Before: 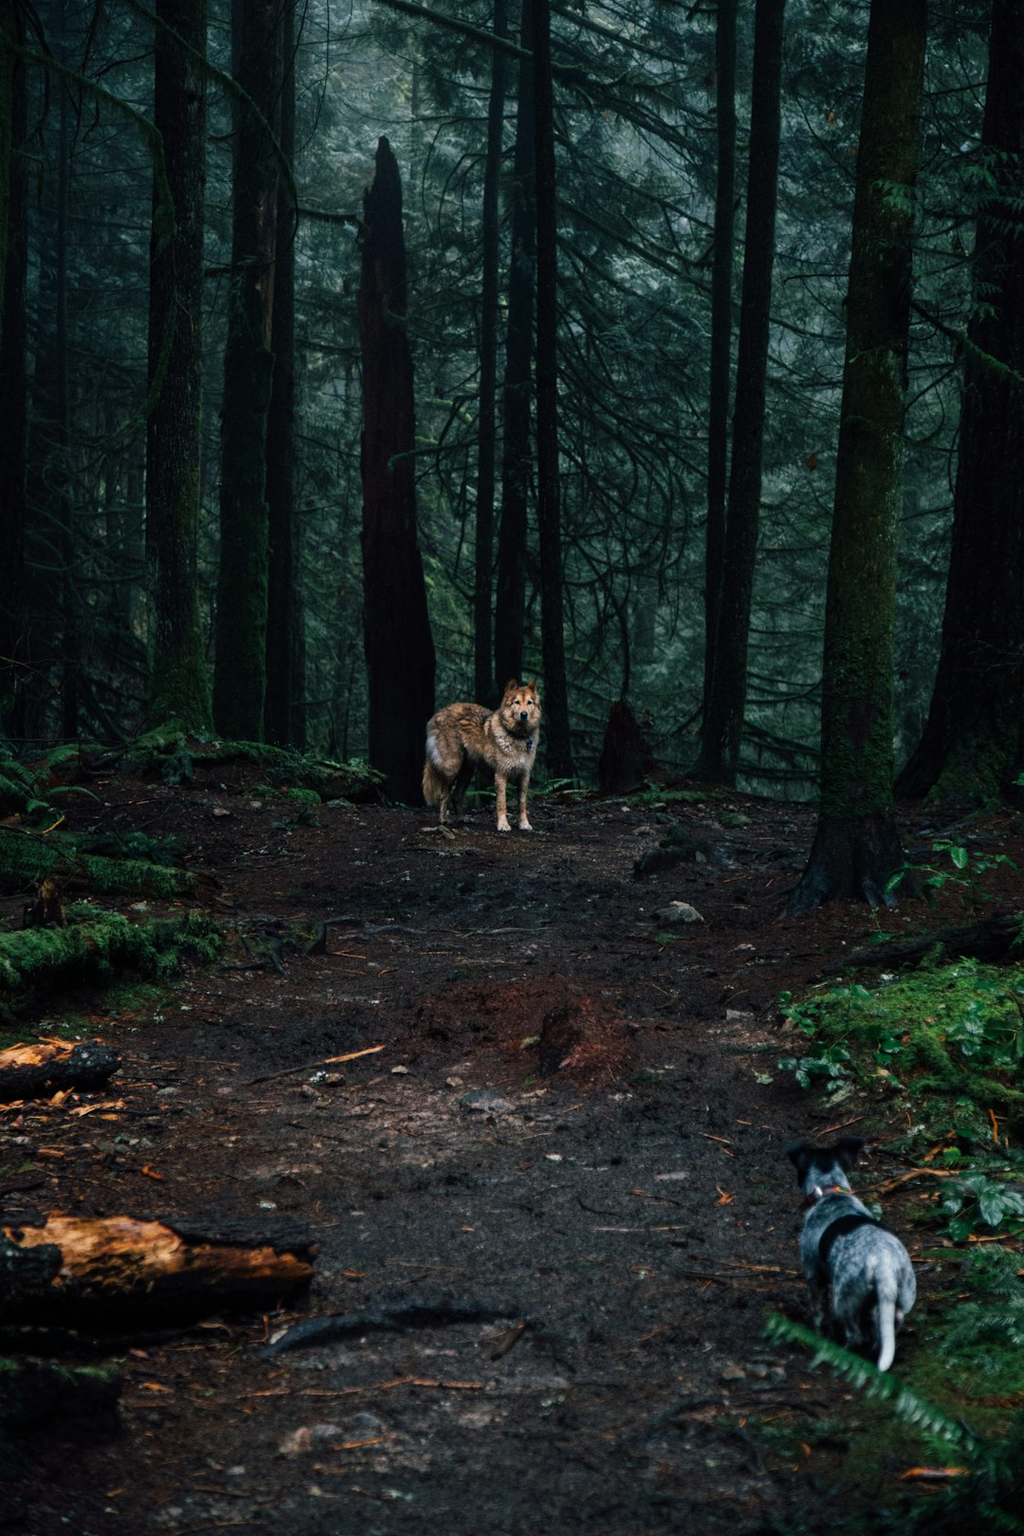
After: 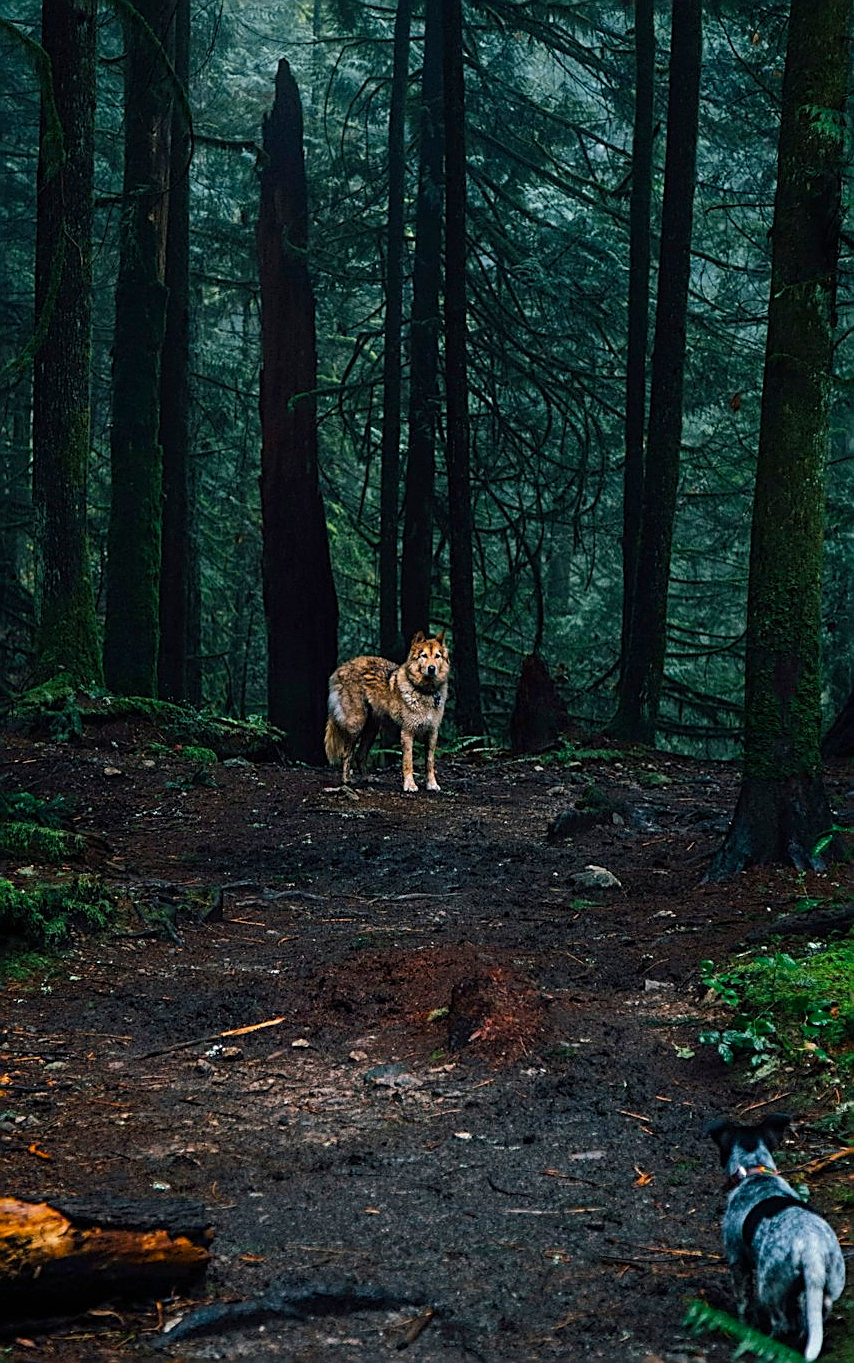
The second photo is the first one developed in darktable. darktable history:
sharpen: amount 0.983
crop: left 11.28%, top 5.293%, right 9.601%, bottom 10.554%
color balance rgb: perceptual saturation grading › global saturation 30.96%, perceptual brilliance grading › mid-tones 10.25%, perceptual brilliance grading › shadows 14.856%, global vibrance 14.383%
tone equalizer: on, module defaults
